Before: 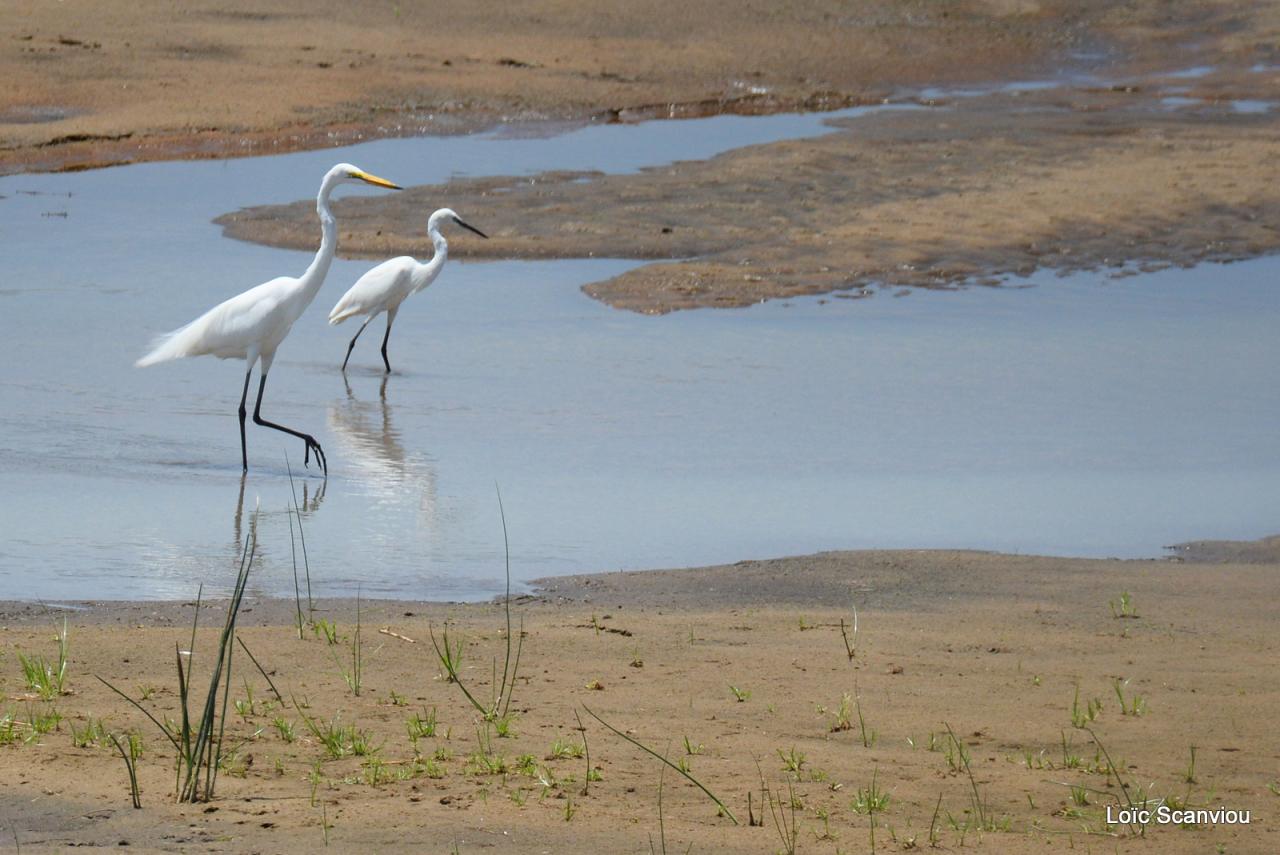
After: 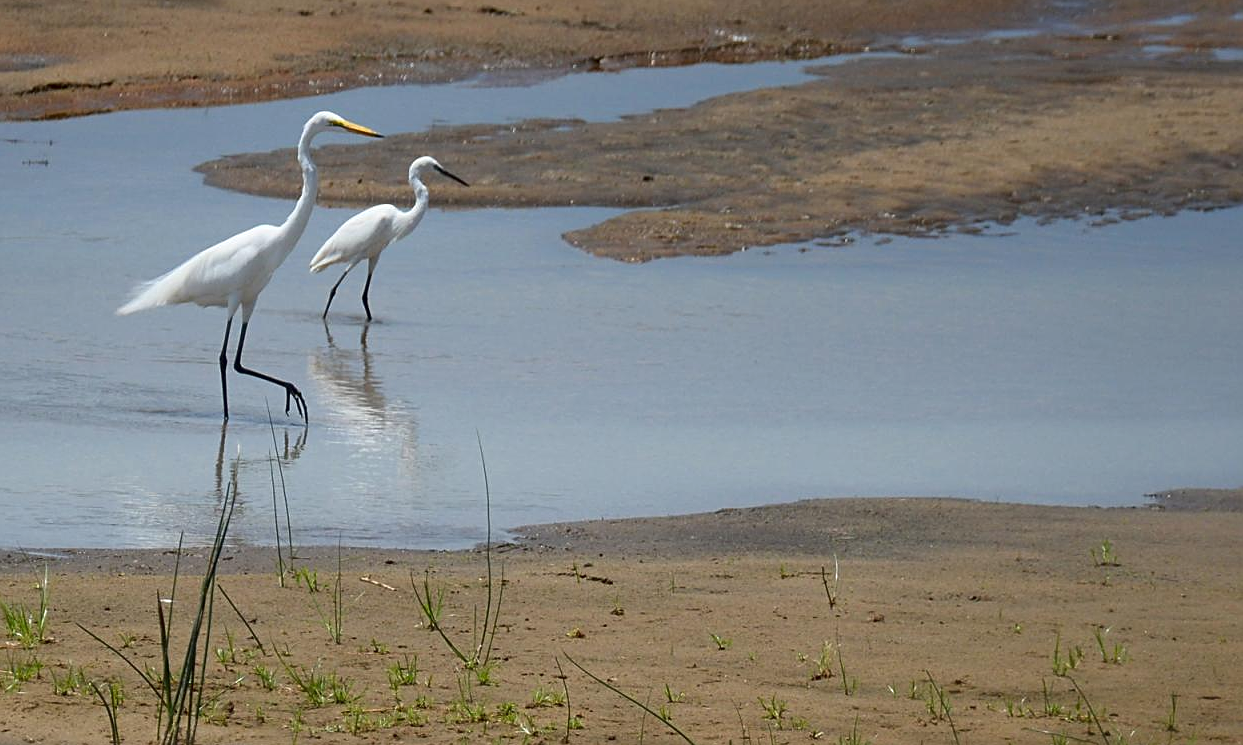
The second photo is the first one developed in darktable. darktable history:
crop: left 1.507%, top 6.147%, right 1.379%, bottom 6.637%
contrast brightness saturation: brightness -0.09
sharpen: on, module defaults
